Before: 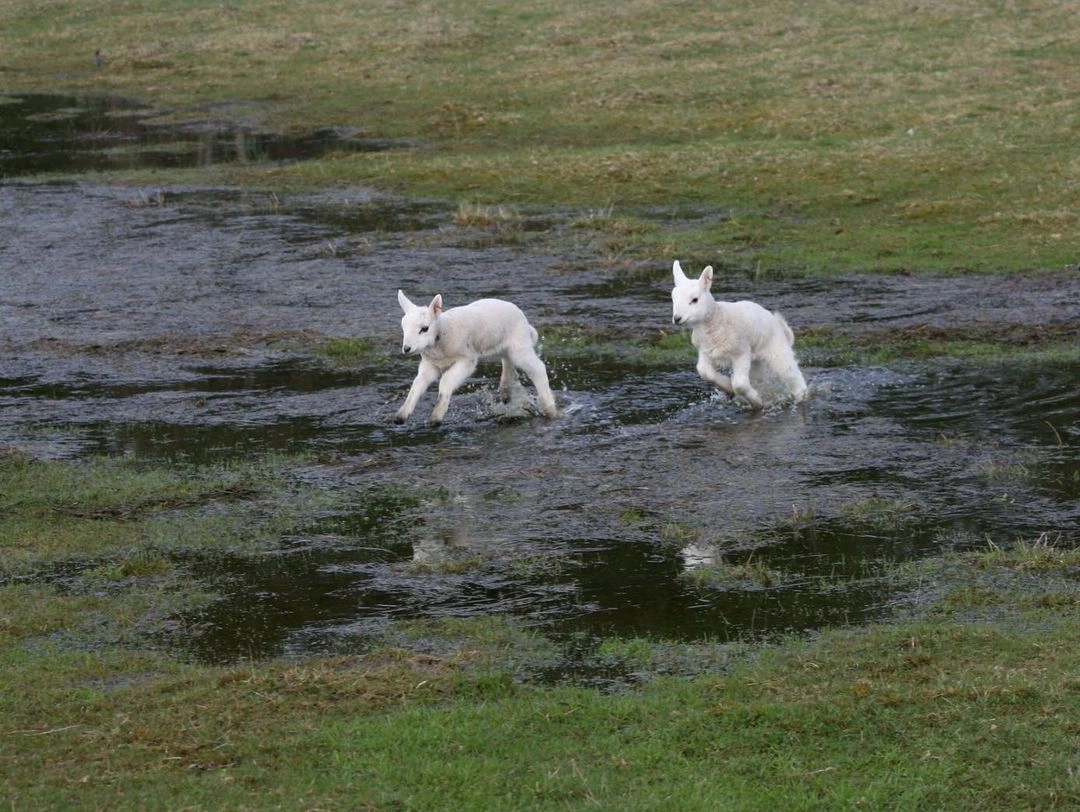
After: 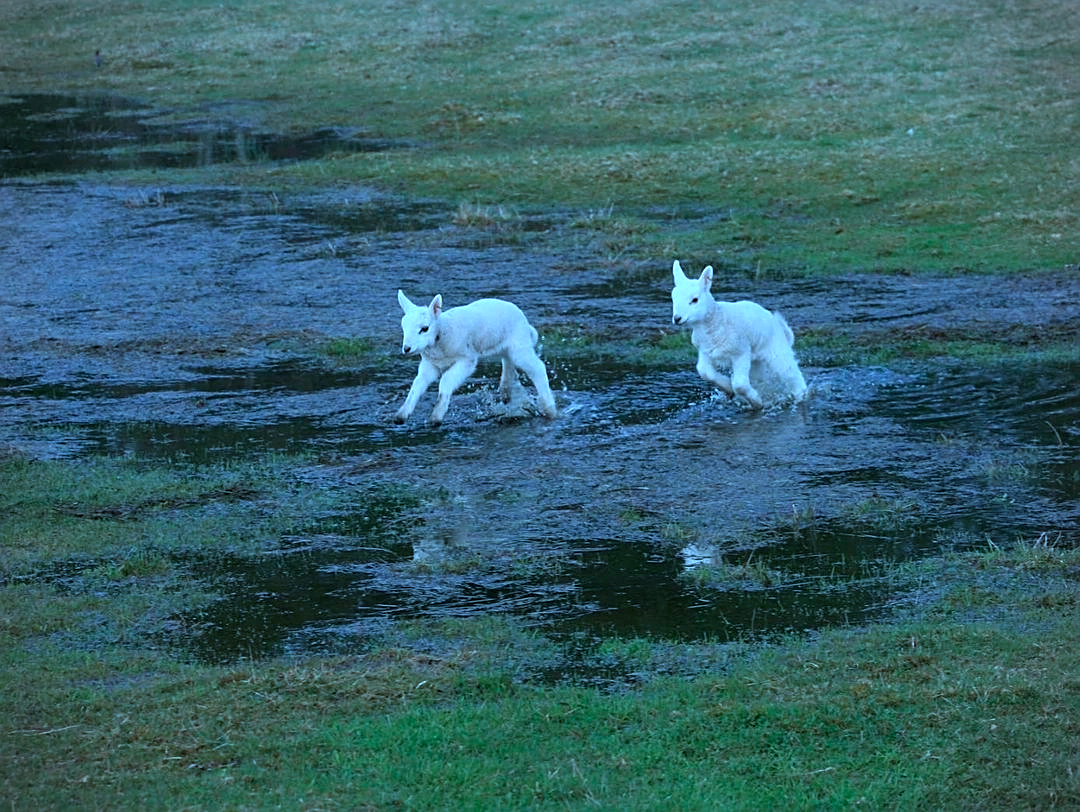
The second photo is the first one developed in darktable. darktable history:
color calibration: gray › normalize channels true, illuminant custom, x 0.434, y 0.394, temperature 3125.48 K, gamut compression 0.017
vignetting: fall-off start 91.27%
sharpen: on, module defaults
